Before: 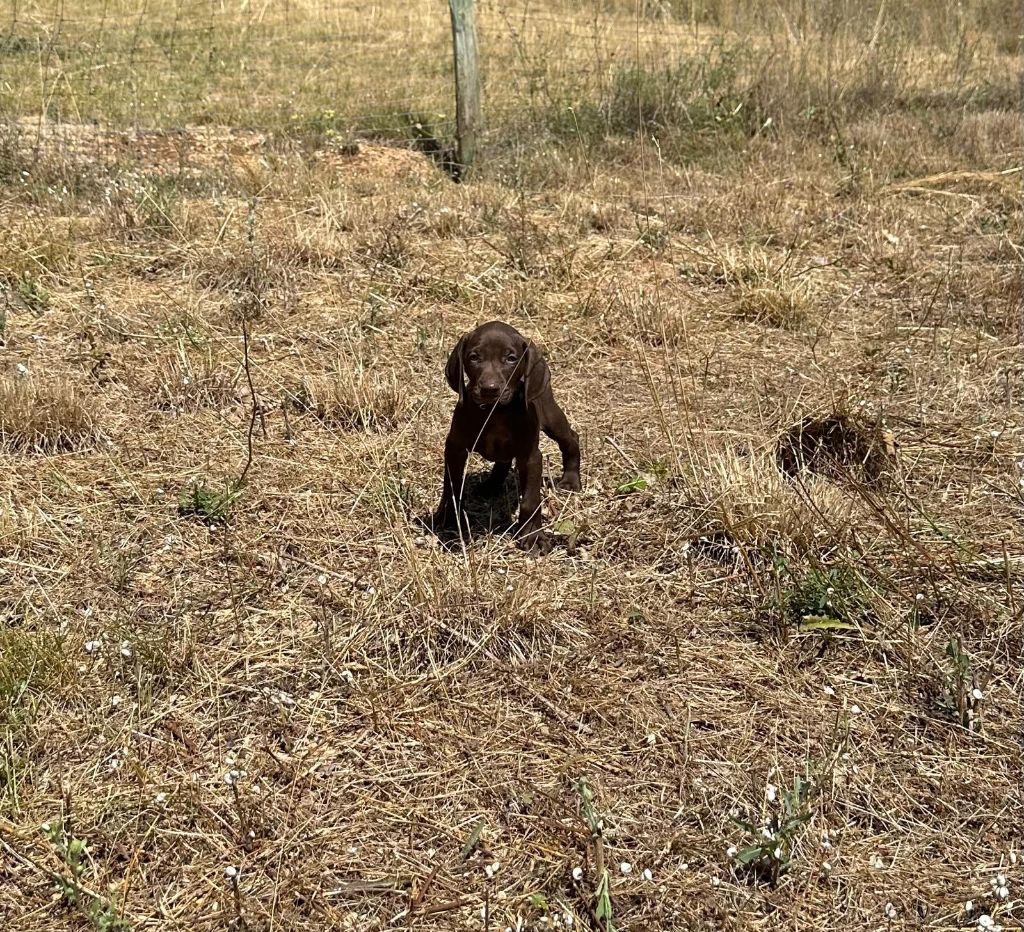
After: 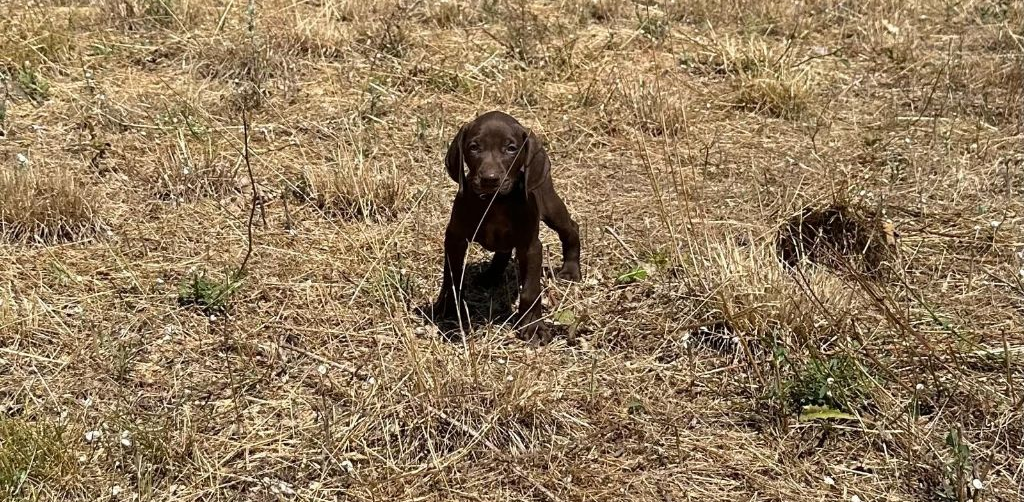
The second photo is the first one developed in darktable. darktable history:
crop and rotate: top 22.567%, bottom 23.534%
